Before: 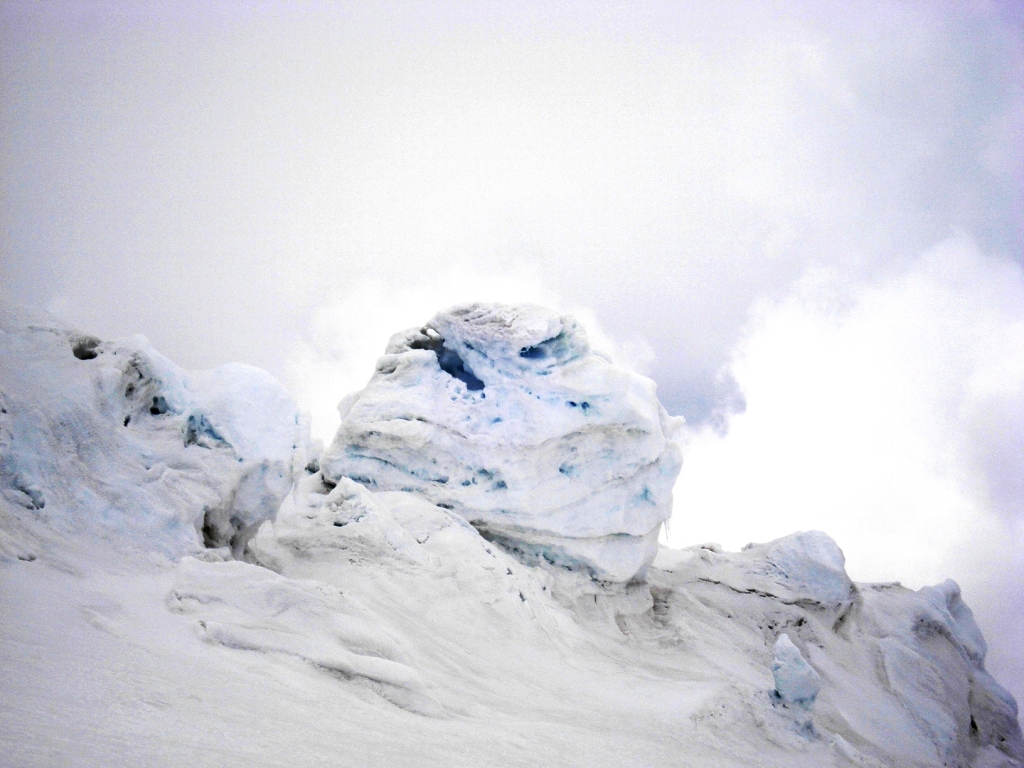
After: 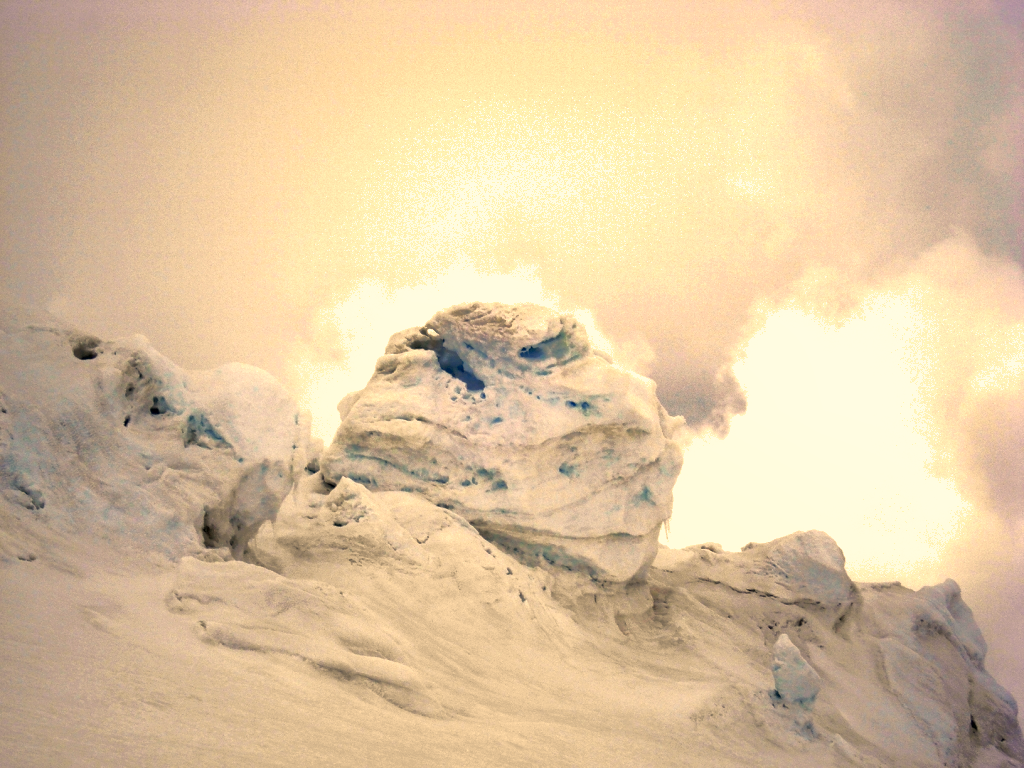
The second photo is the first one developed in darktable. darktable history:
white balance: red 1.138, green 0.996, blue 0.812
shadows and highlights: on, module defaults
